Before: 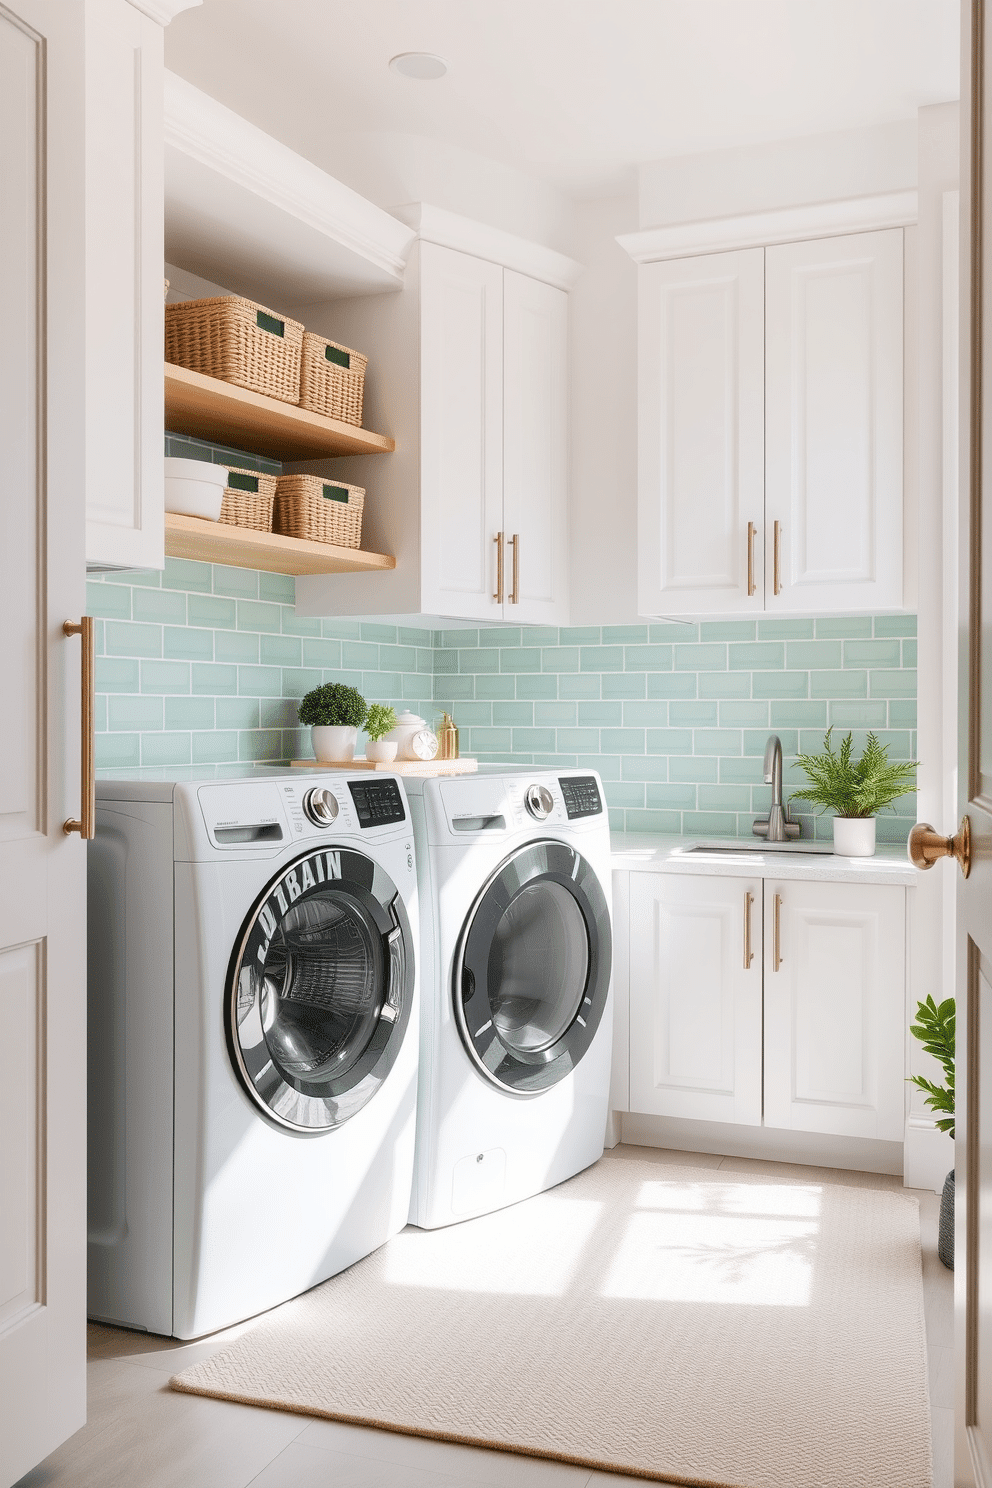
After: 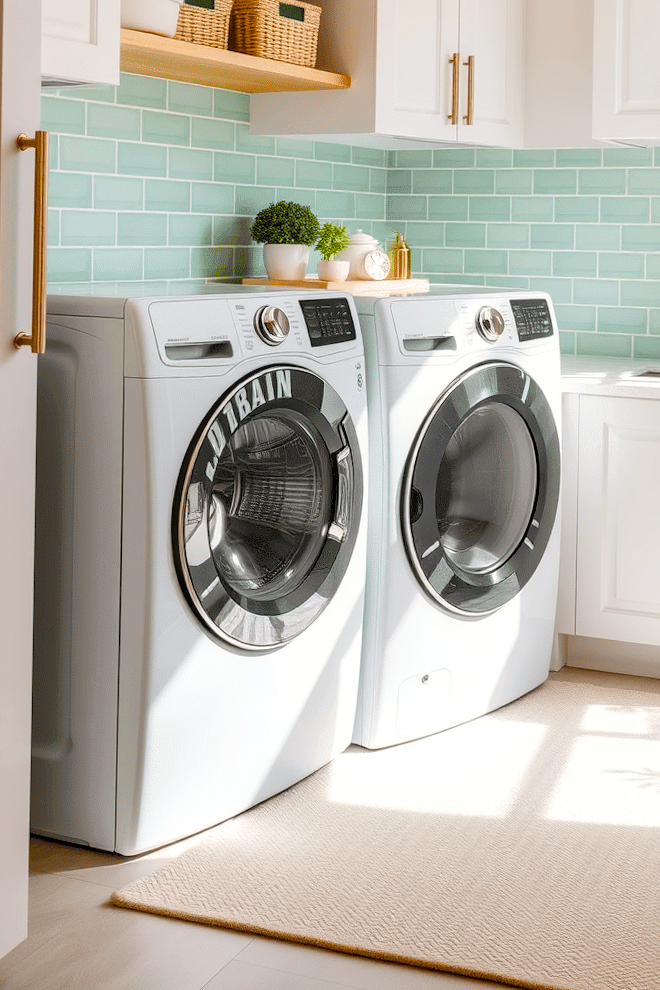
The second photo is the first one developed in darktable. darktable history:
haze removal: adaptive false
color balance rgb: power › chroma 0.691%, power › hue 60°, perceptual saturation grading › global saturation 31.123%, global vibrance 23.467%
local contrast: on, module defaults
crop and rotate: angle -0.944°, left 3.804%, top 31.803%, right 27.991%
